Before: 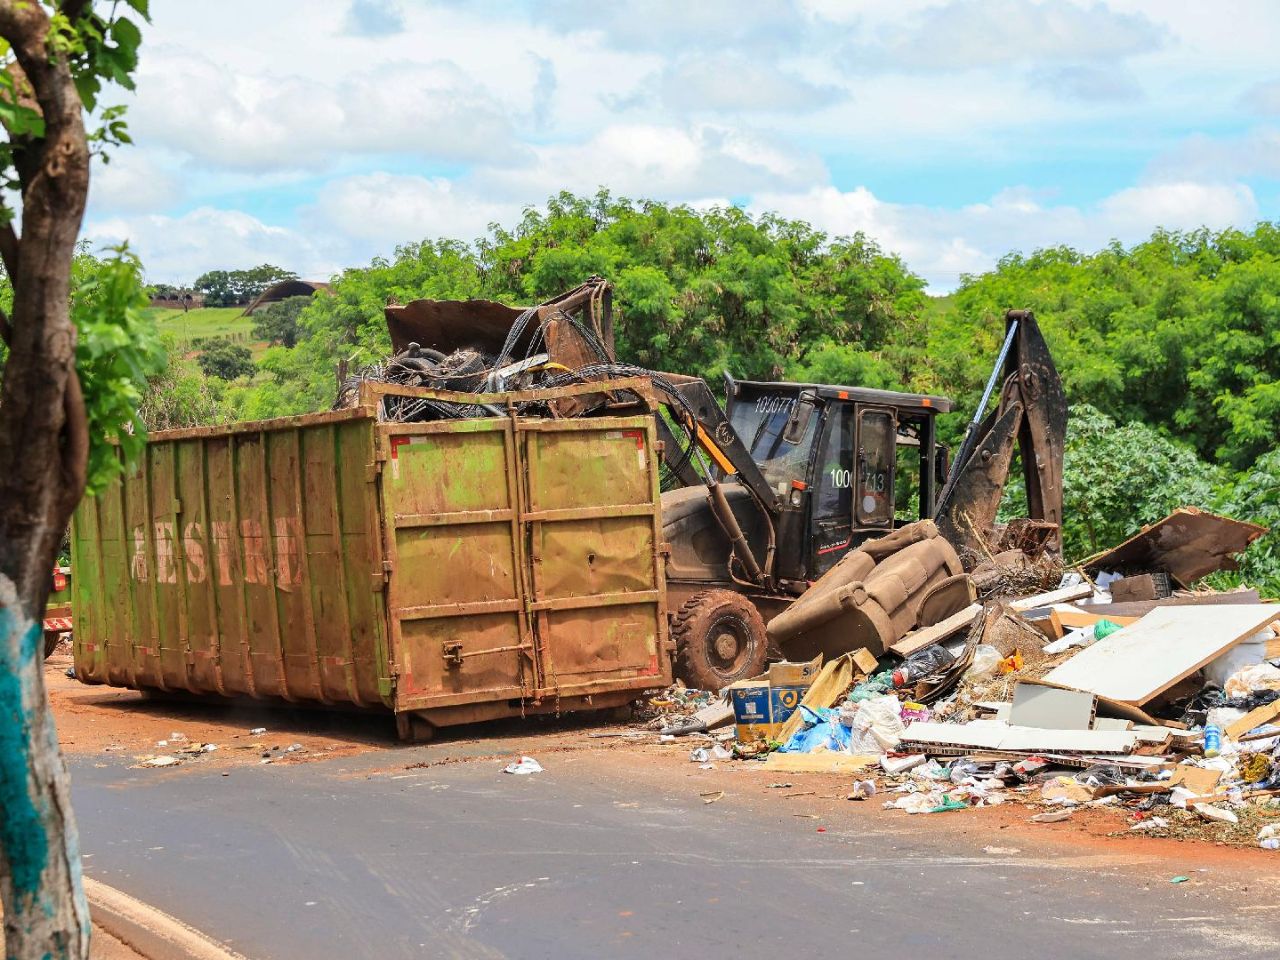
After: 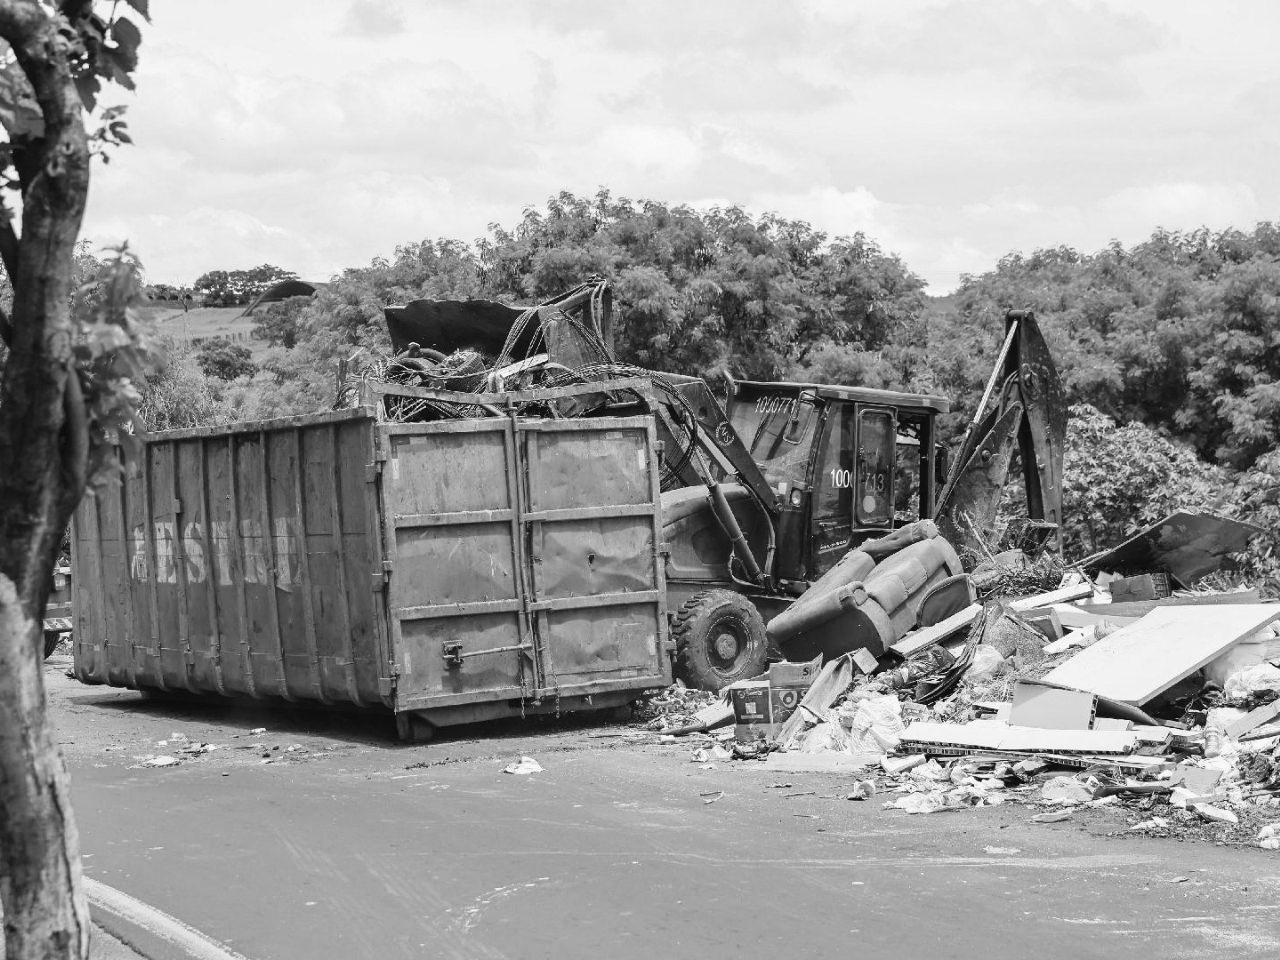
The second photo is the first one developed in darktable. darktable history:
tone curve: curves: ch0 [(0, 0.028) (0.138, 0.156) (0.468, 0.516) (0.754, 0.823) (1, 1)], color space Lab, linked channels, preserve colors none
color calibration "t3mujinpack channel mixer": output gray [0.28, 0.41, 0.31, 0], gray › normalize channels true, illuminant same as pipeline (D50), adaptation XYZ, x 0.346, y 0.359, gamut compression 0
